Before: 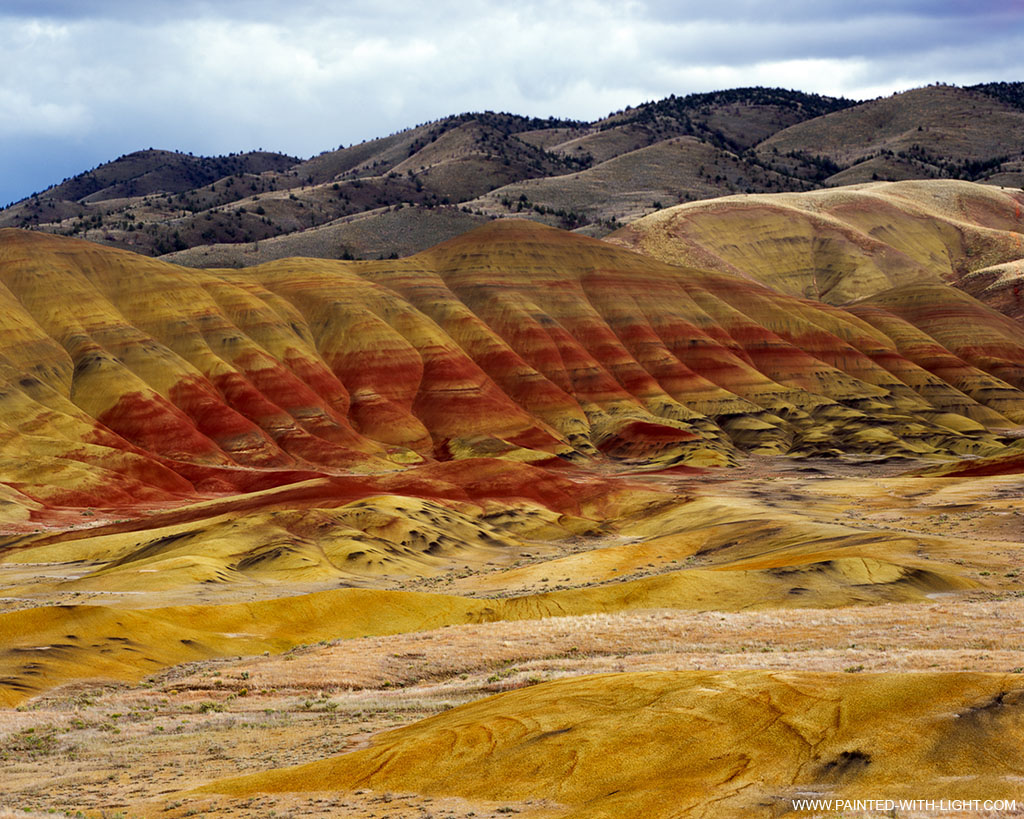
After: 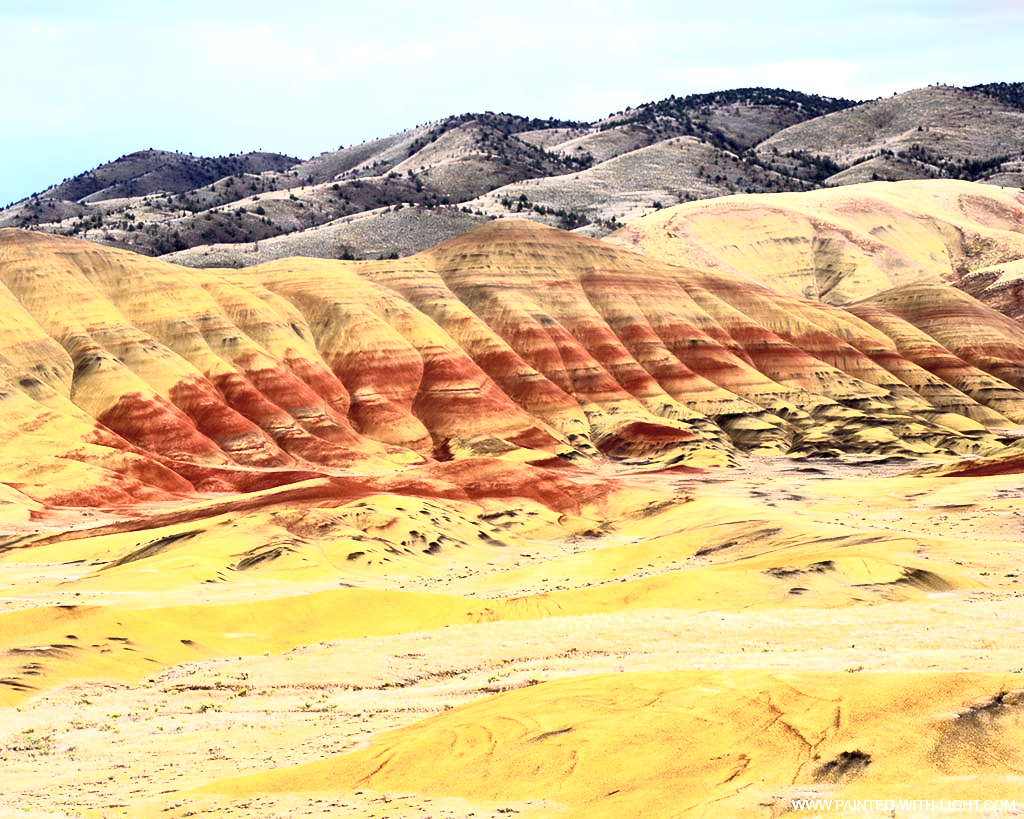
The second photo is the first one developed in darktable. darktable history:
contrast brightness saturation: contrast 0.378, brightness 0.543
local contrast: mode bilateral grid, contrast 20, coarseness 49, detail 120%, midtone range 0.2
exposure: black level correction 0.001, exposure 0.499 EV, compensate highlight preservation false
tone curve: curves: ch0 [(0, 0) (0.003, 0.011) (0.011, 0.019) (0.025, 0.03) (0.044, 0.045) (0.069, 0.061) (0.1, 0.085) (0.136, 0.119) (0.177, 0.159) (0.224, 0.205) (0.277, 0.261) (0.335, 0.329) (0.399, 0.407) (0.468, 0.508) (0.543, 0.606) (0.623, 0.71) (0.709, 0.815) (0.801, 0.903) (0.898, 0.957) (1, 1)], color space Lab, independent channels, preserve colors none
